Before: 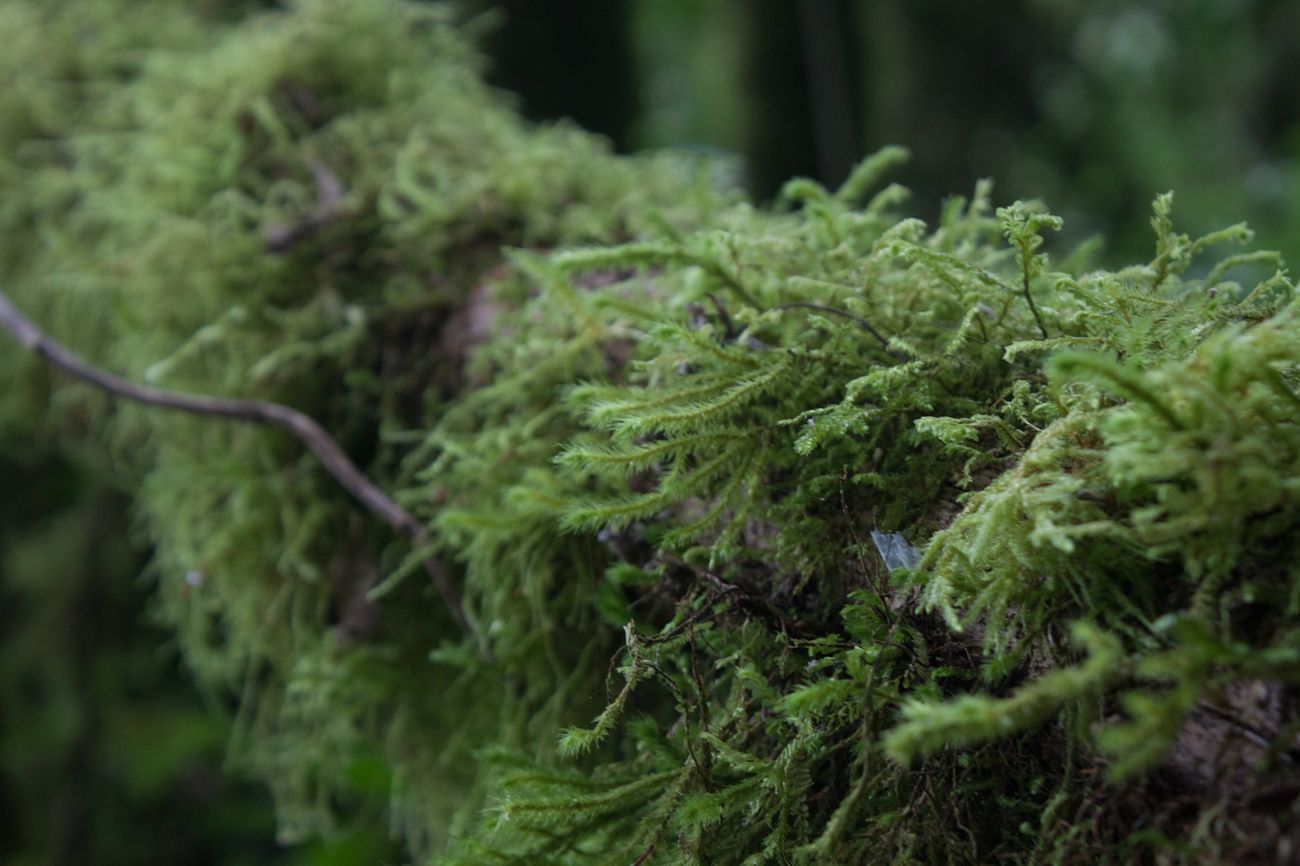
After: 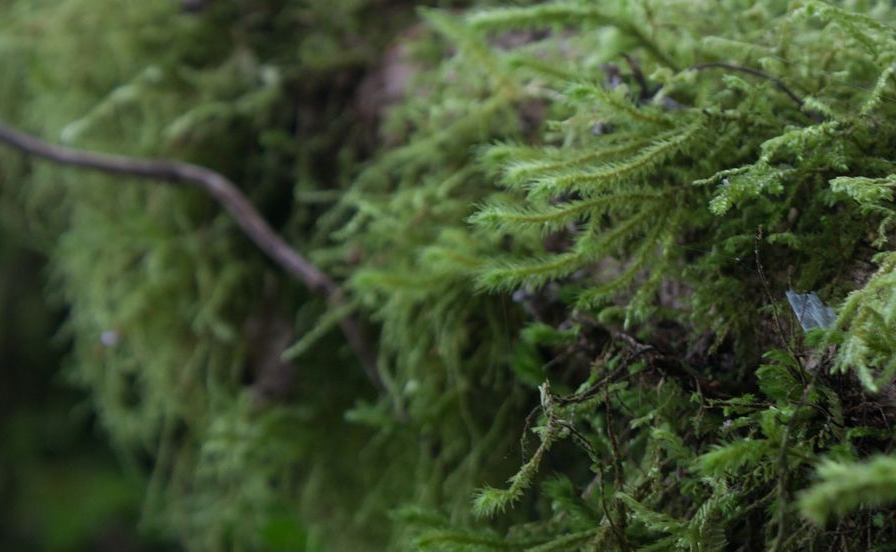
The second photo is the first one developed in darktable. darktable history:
crop: left 6.558%, top 27.768%, right 24.077%, bottom 8.488%
